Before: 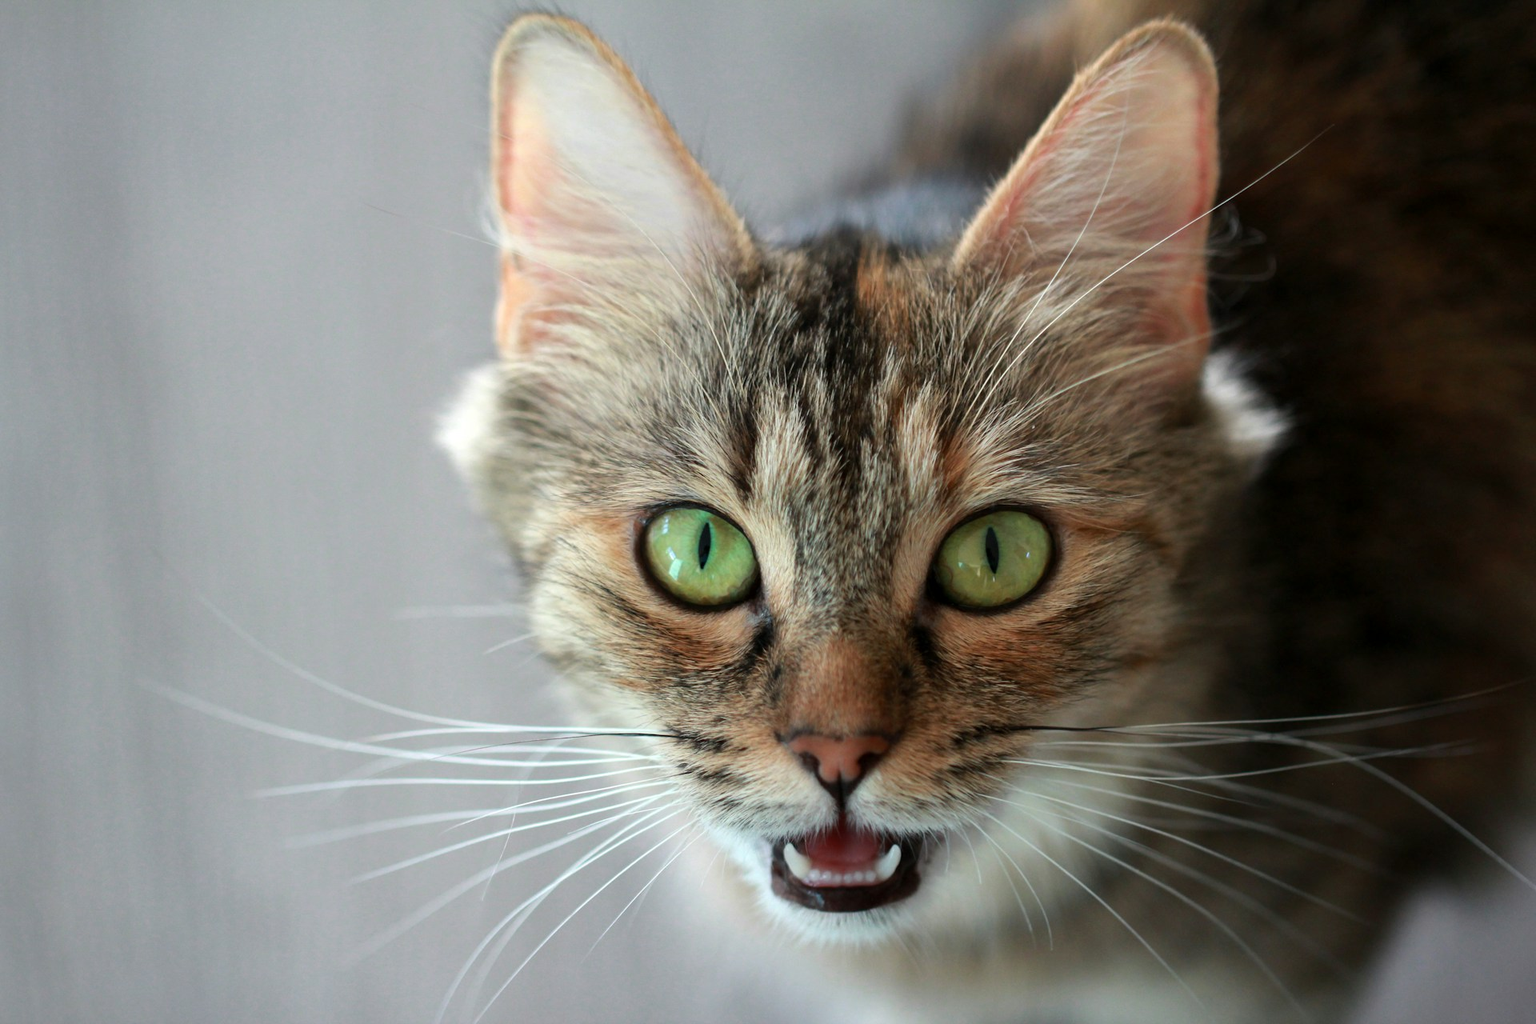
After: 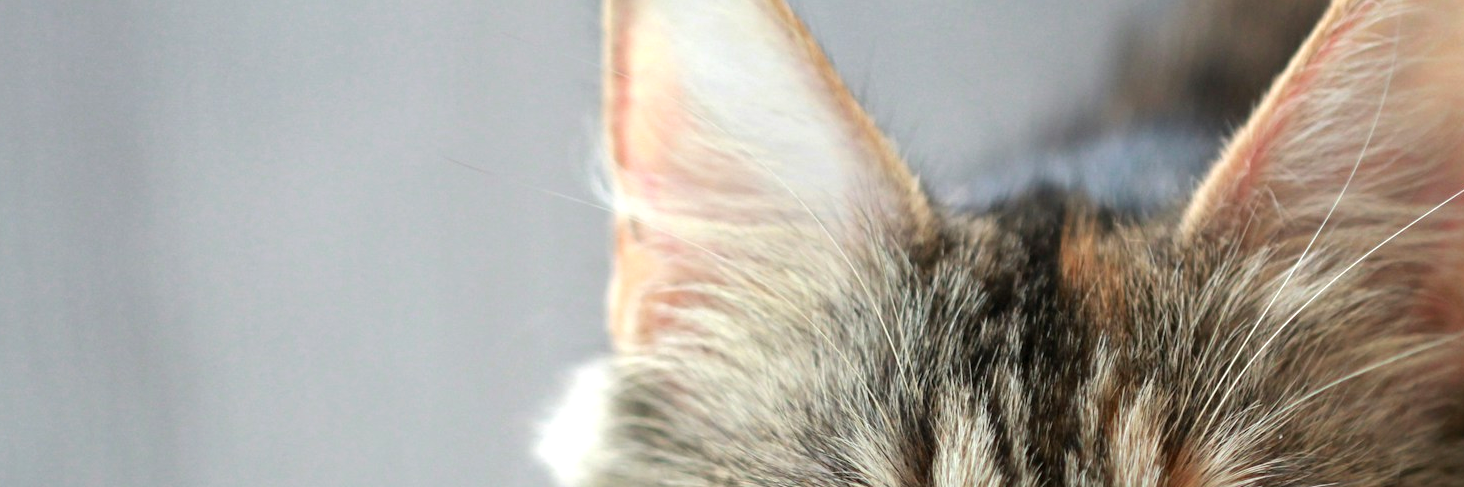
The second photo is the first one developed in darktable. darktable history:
crop: left 0.579%, top 7.627%, right 23.167%, bottom 54.275%
tone equalizer: on, module defaults
exposure: exposure 0.3 EV, compensate highlight preservation false
